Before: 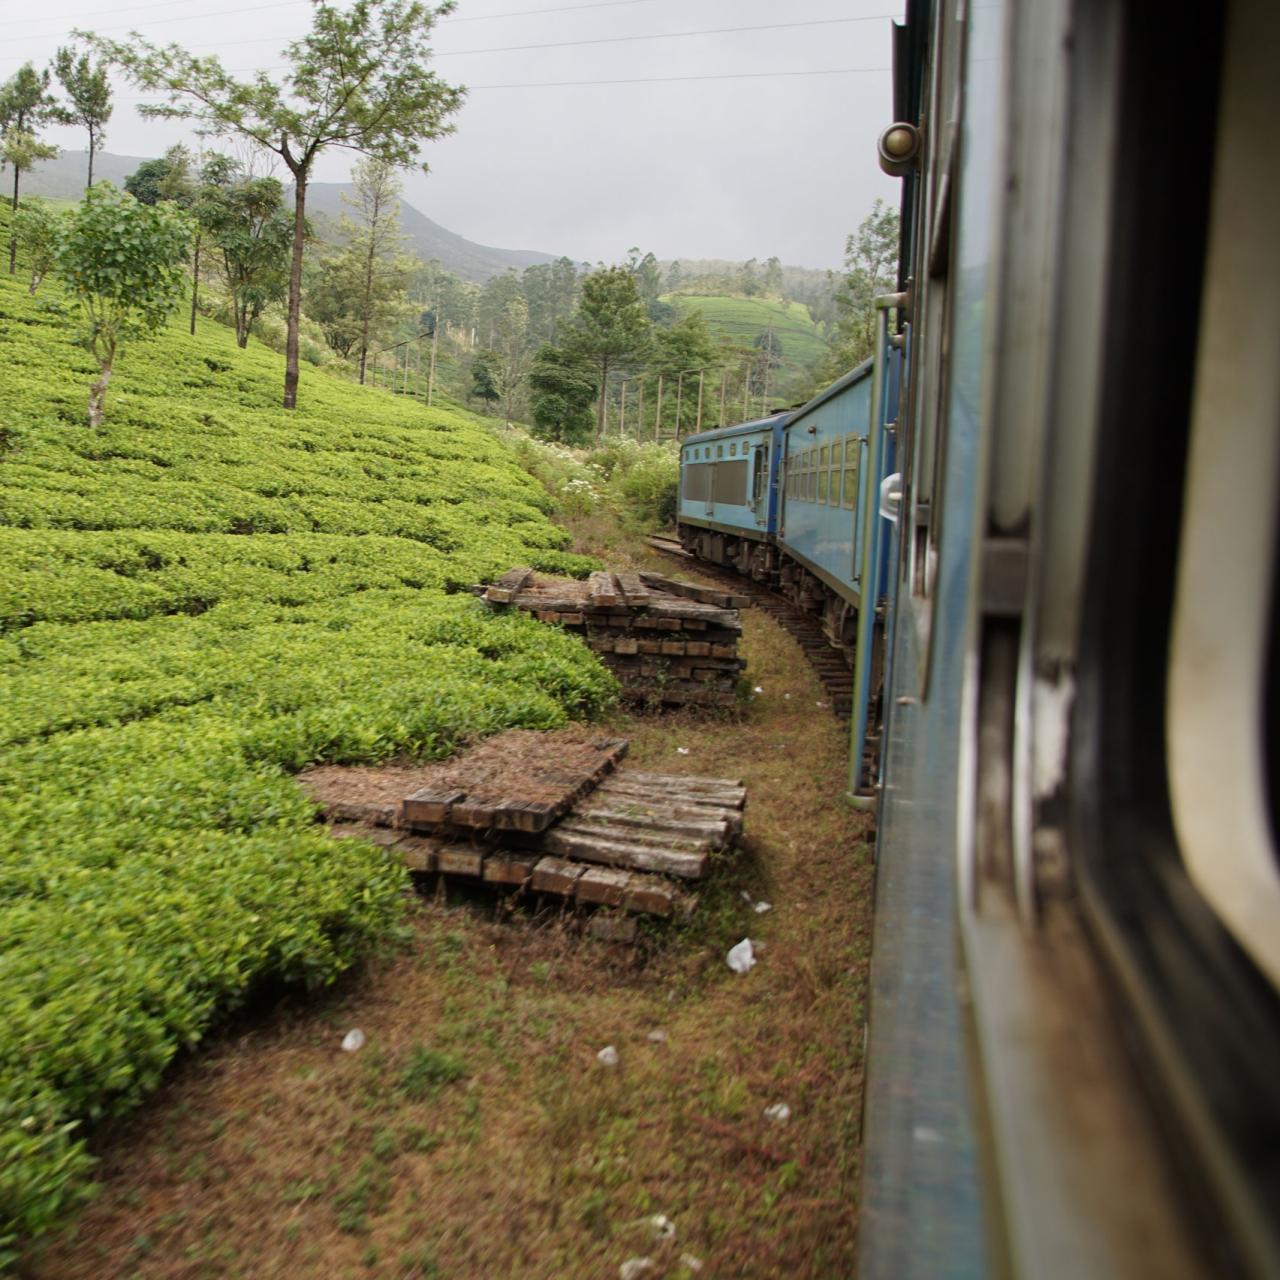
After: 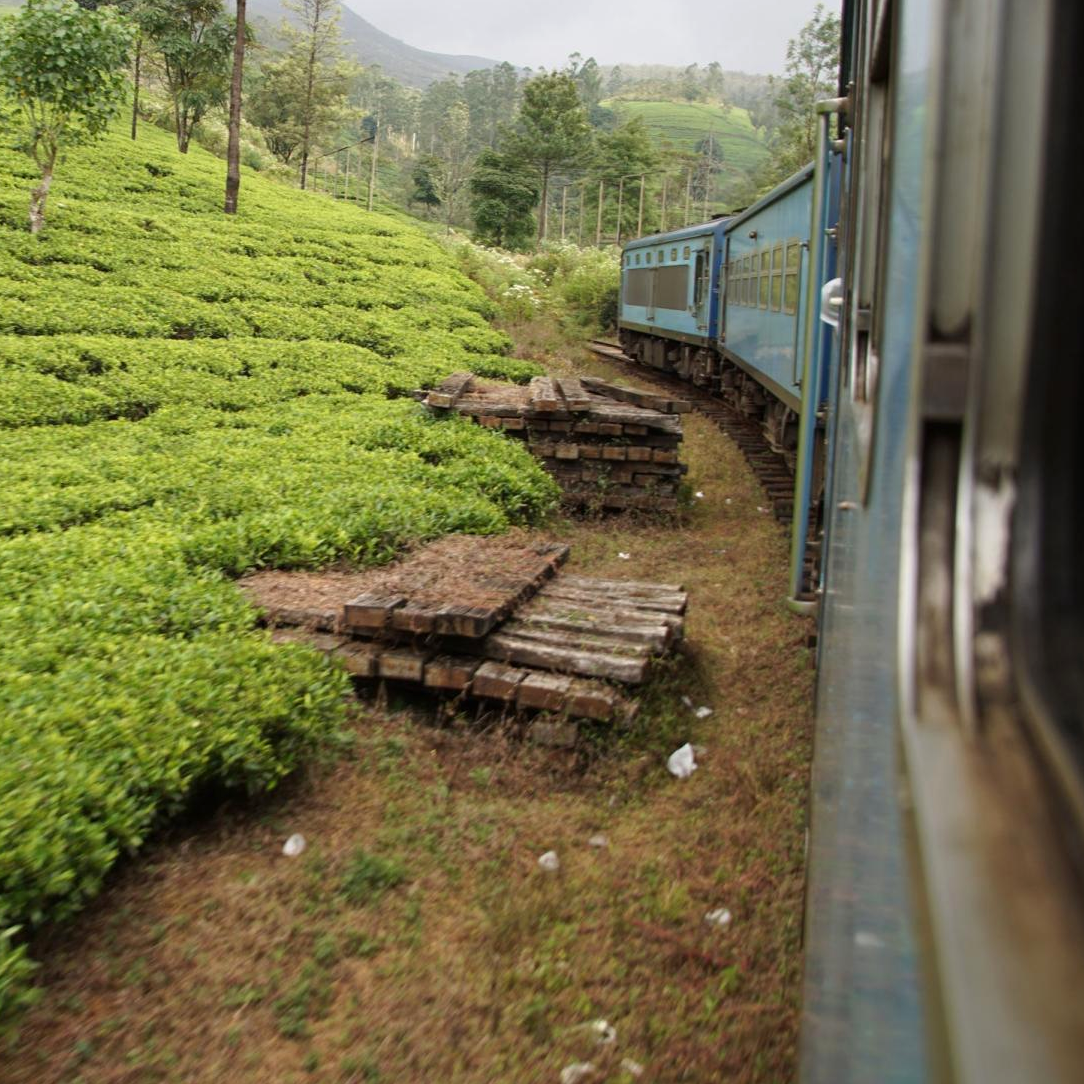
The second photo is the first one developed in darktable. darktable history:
crop and rotate: left 4.657%, top 15.264%, right 10.654%
exposure: exposure 0.2 EV, compensate exposure bias true, compensate highlight preservation false
